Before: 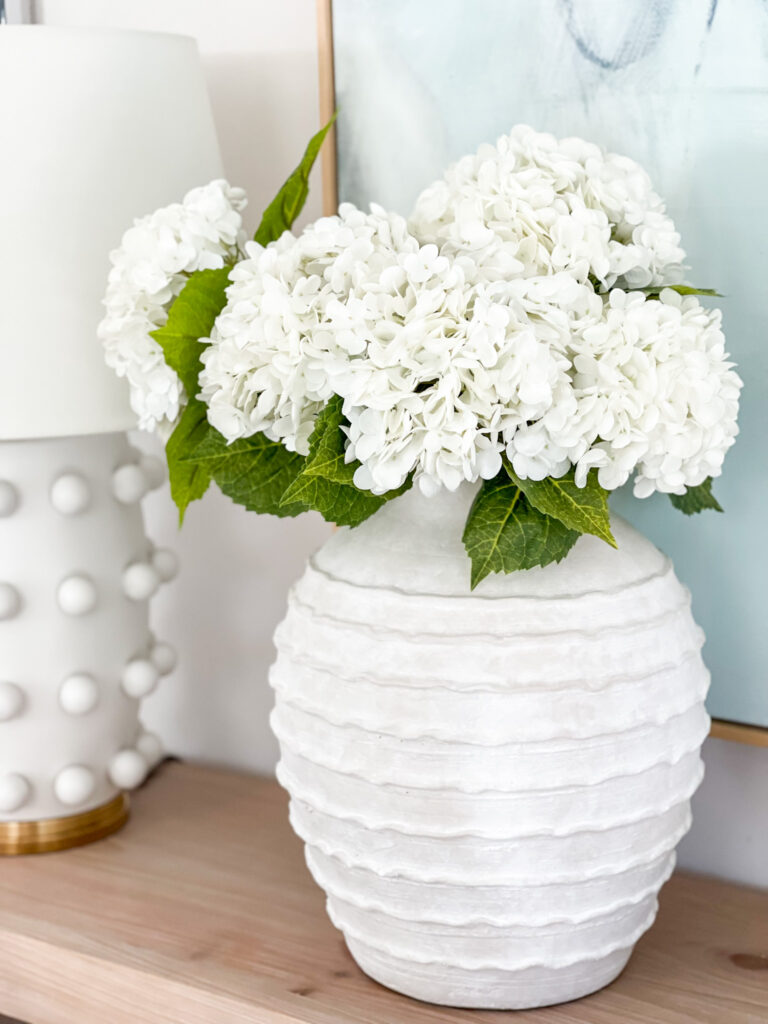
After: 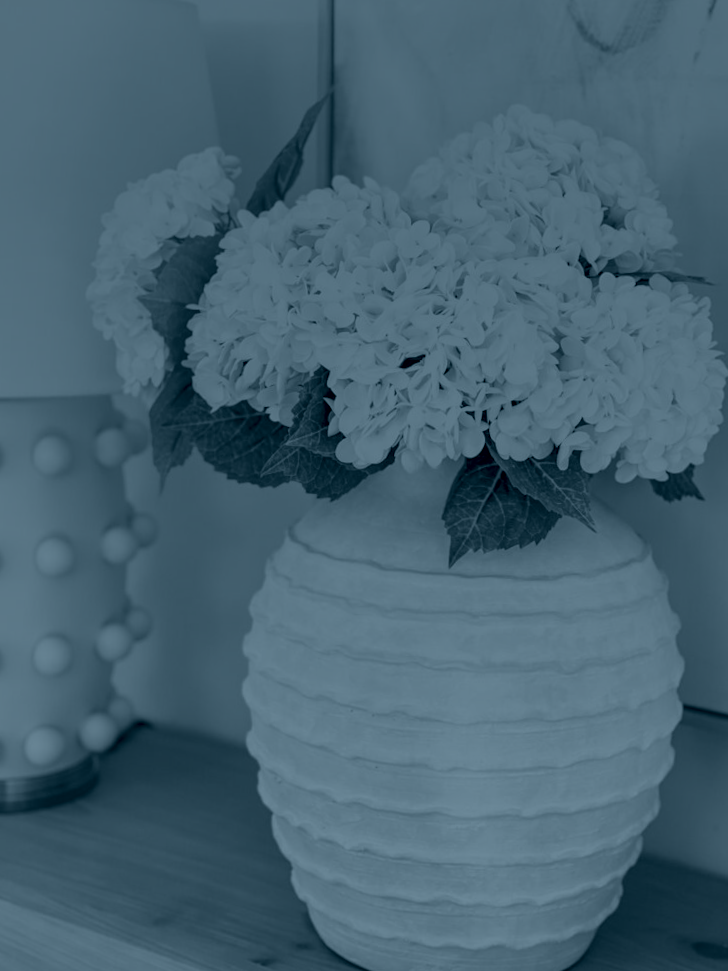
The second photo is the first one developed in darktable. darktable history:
crop and rotate: angle -2.38°
graduated density: on, module defaults
colorize: hue 194.4°, saturation 29%, source mix 61.75%, lightness 3.98%, version 1
